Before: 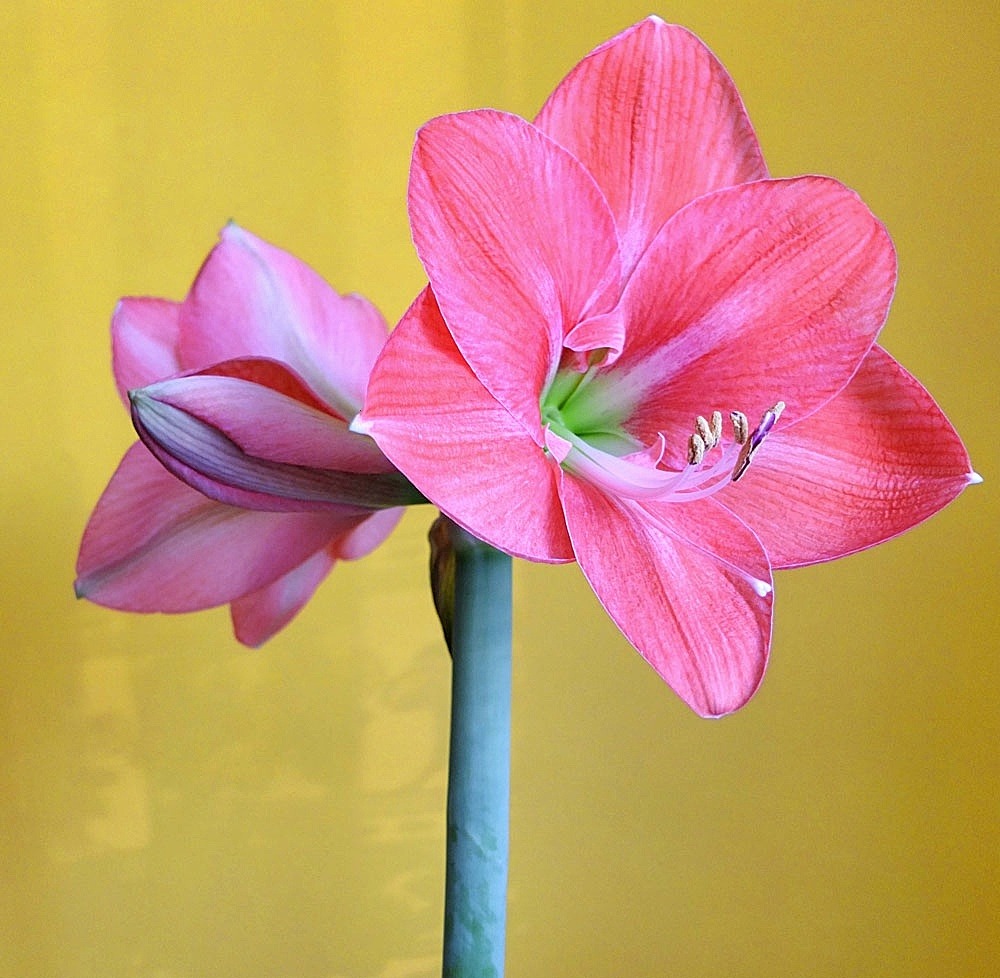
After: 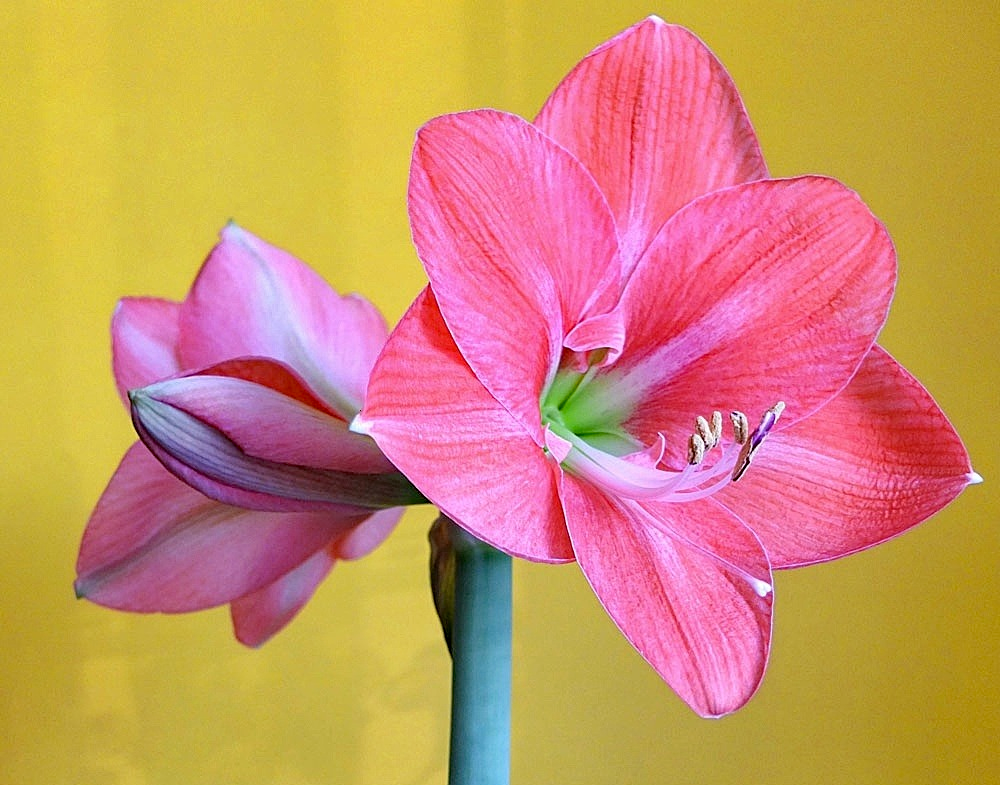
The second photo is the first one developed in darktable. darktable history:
crop: bottom 19.644%
haze removal: compatibility mode true, adaptive false
